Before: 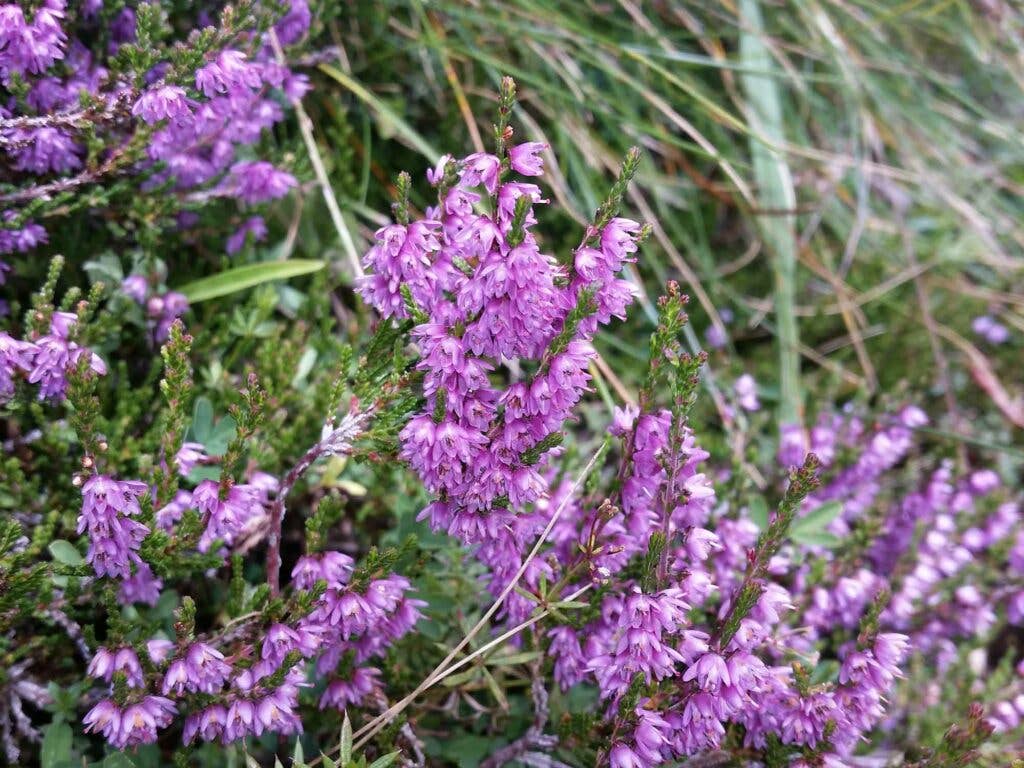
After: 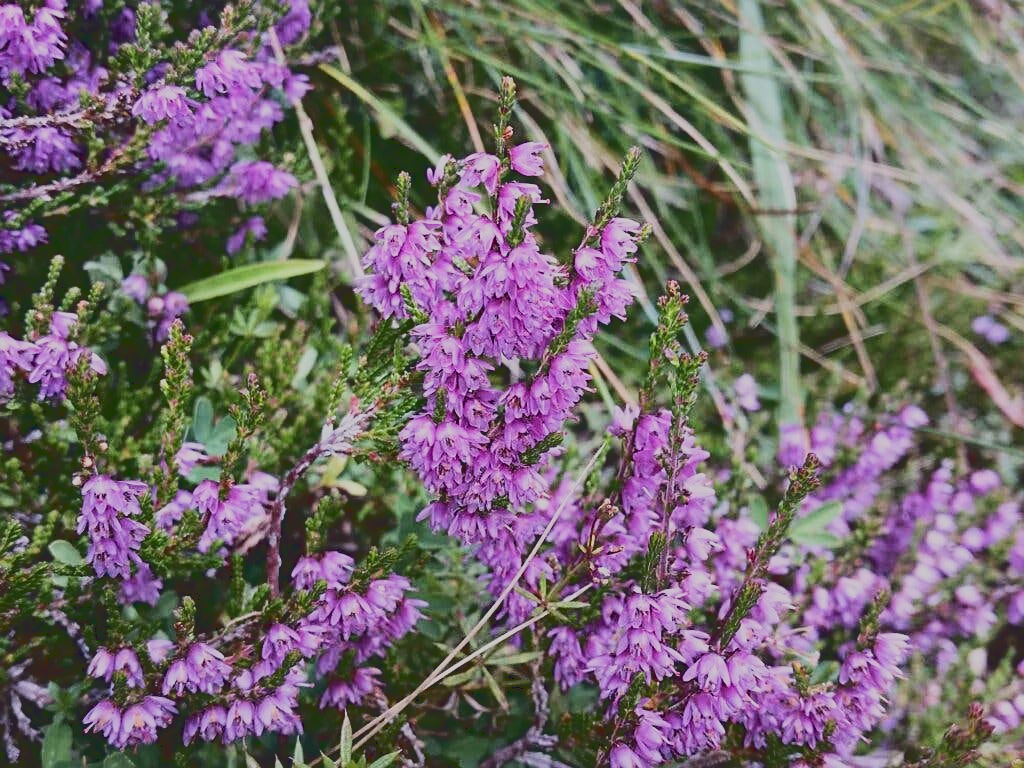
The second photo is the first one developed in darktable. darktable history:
filmic rgb: black relative exposure -7.65 EV, white relative exposure 4.56 EV, hardness 3.61, contrast 1.25
sharpen: on, module defaults
tone curve: curves: ch0 [(0, 0.148) (0.191, 0.225) (0.712, 0.695) (0.864, 0.797) (1, 0.839)]
